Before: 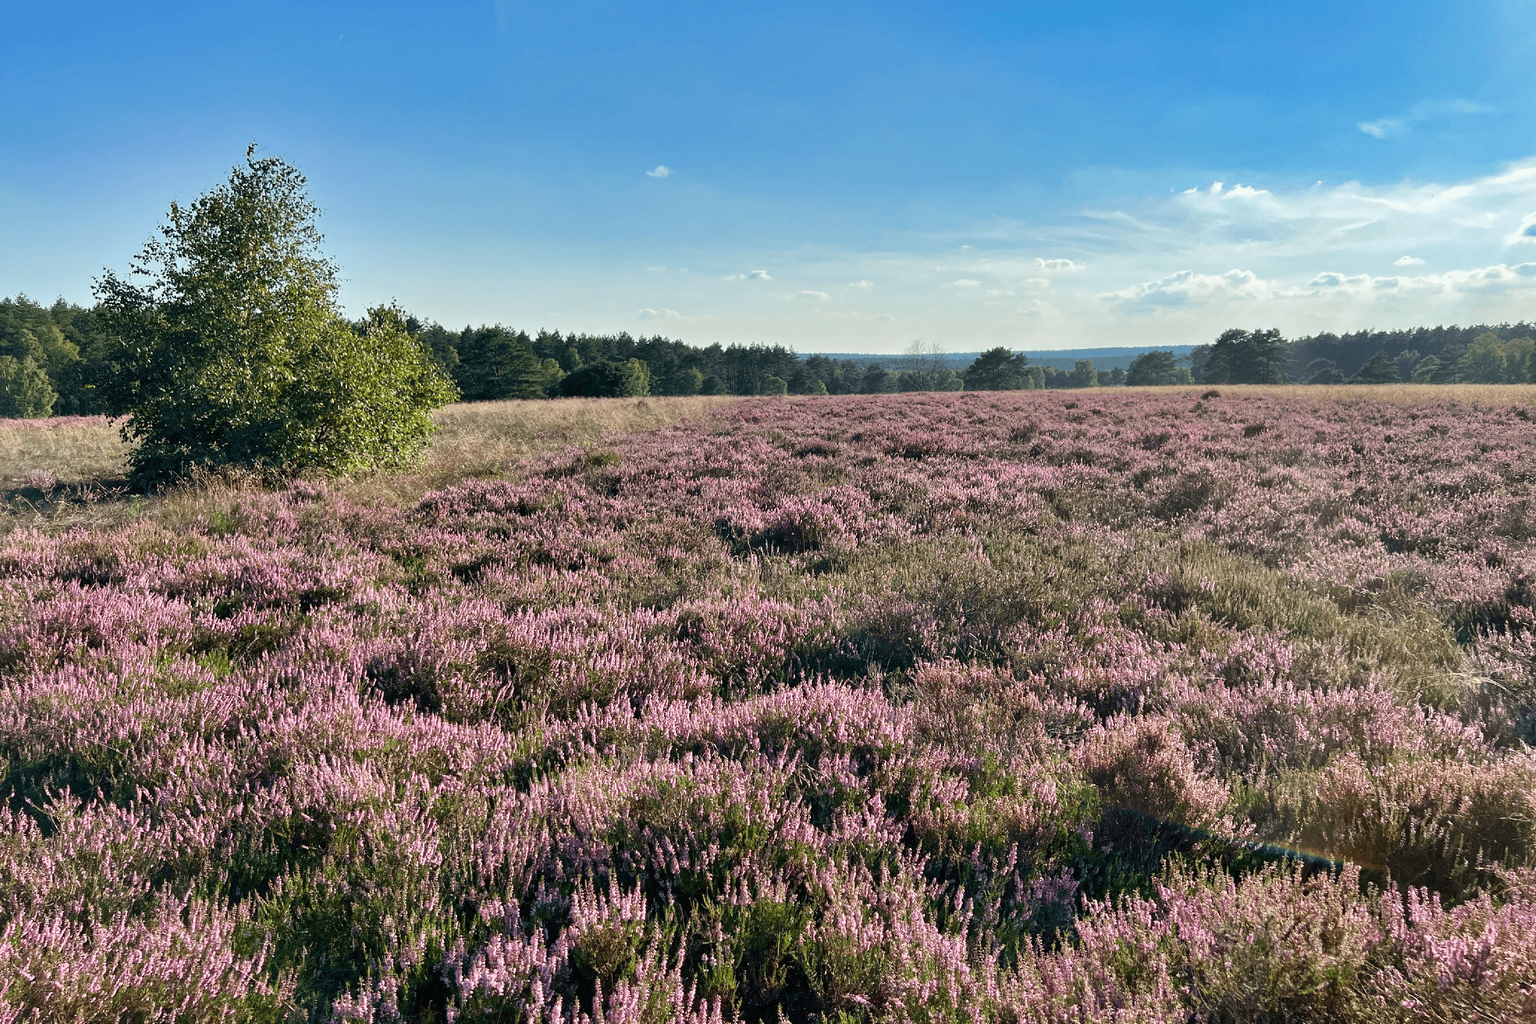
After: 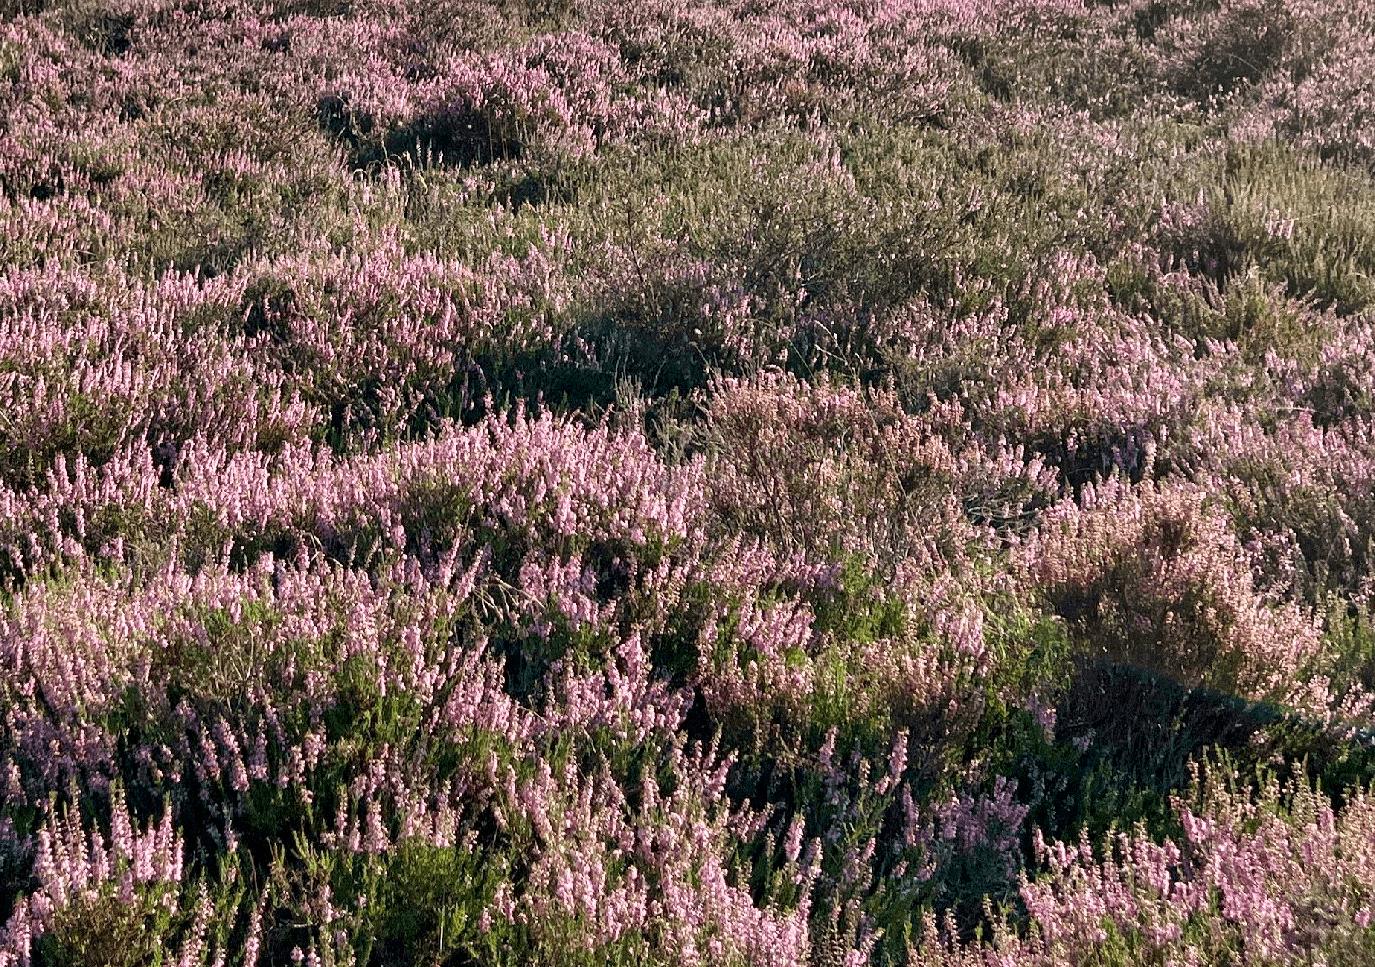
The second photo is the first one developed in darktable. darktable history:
crop: left 35.976%, top 45.819%, right 18.162%, bottom 5.807%
local contrast: highlights 100%, shadows 100%, detail 120%, midtone range 0.2
shadows and highlights: radius 337.17, shadows 29.01, soften with gaussian
